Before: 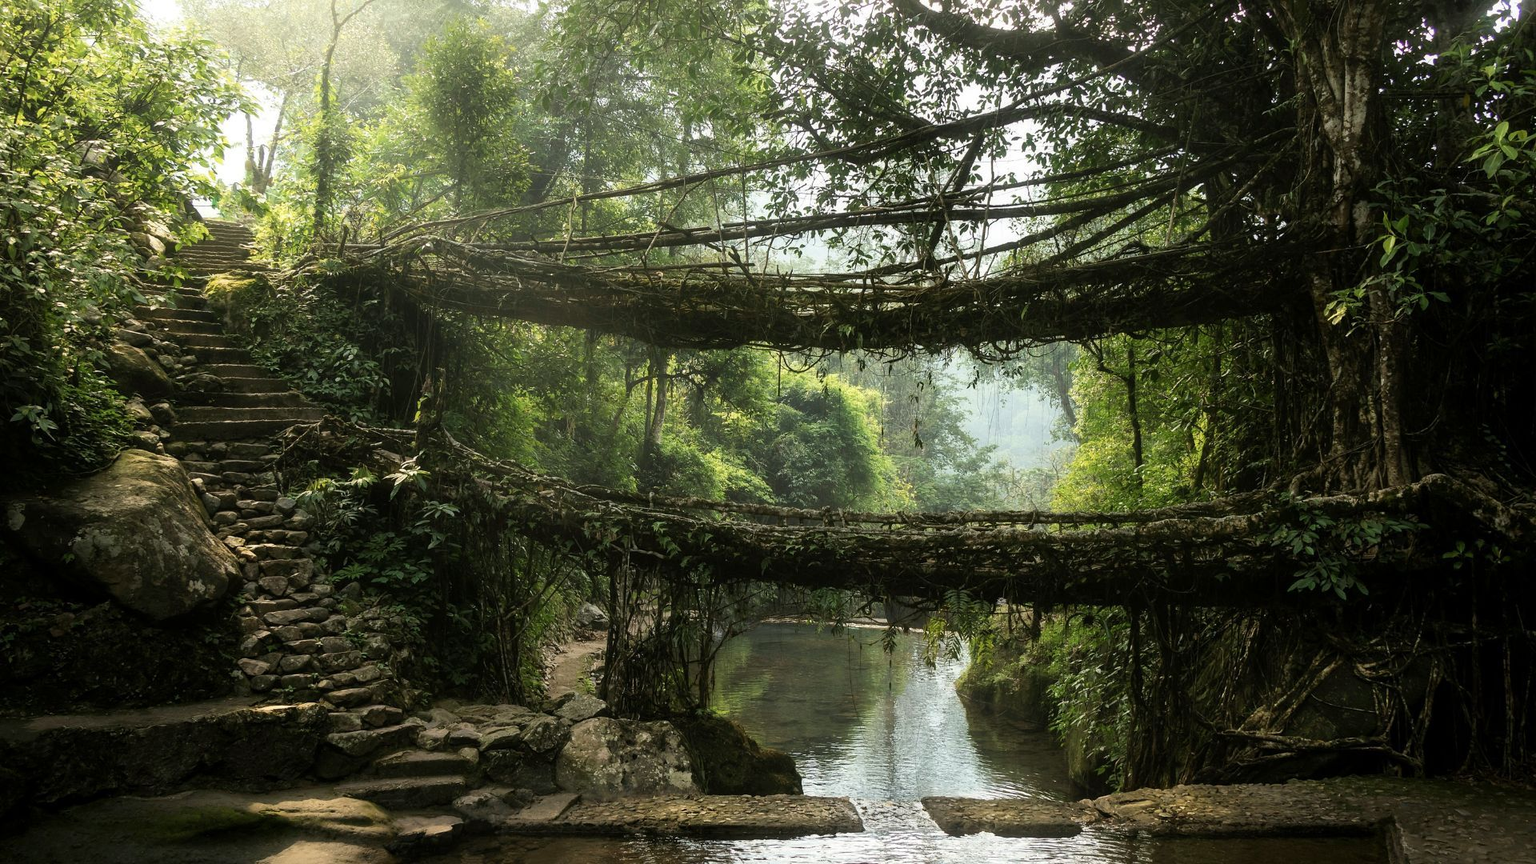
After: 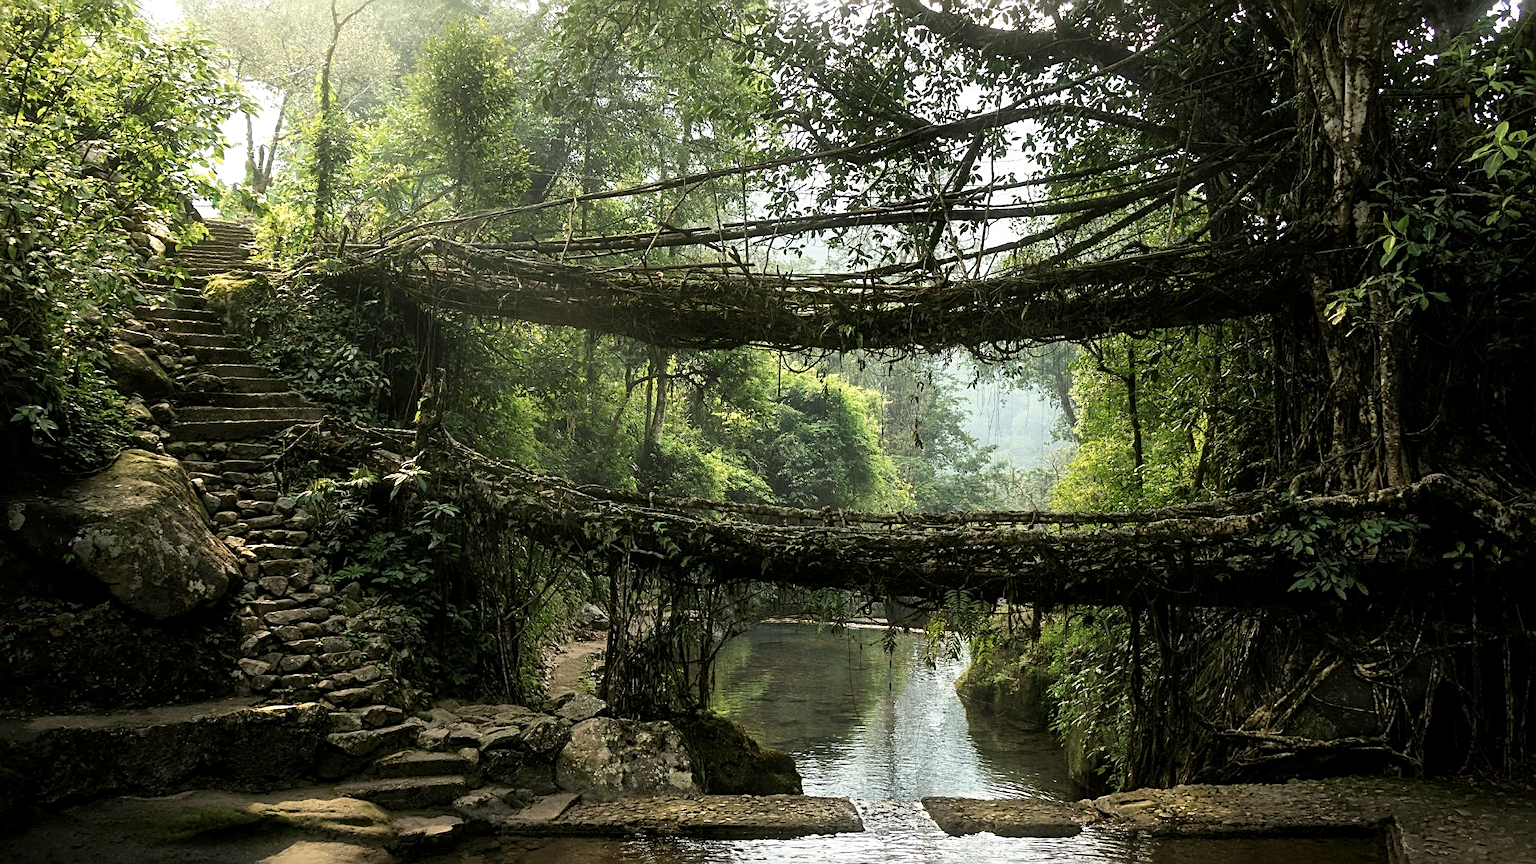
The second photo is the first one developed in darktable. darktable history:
local contrast: mode bilateral grid, contrast 20, coarseness 50, detail 132%, midtone range 0.2
sharpen: radius 2.767
